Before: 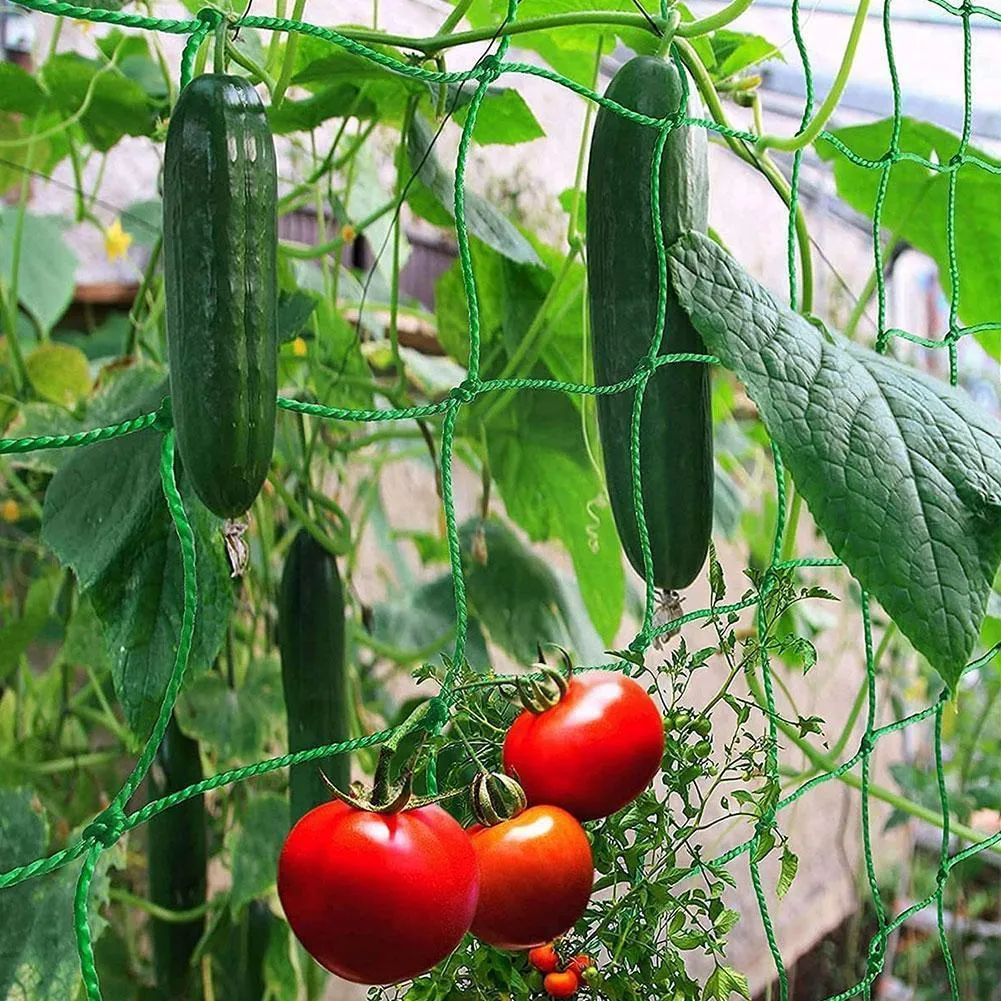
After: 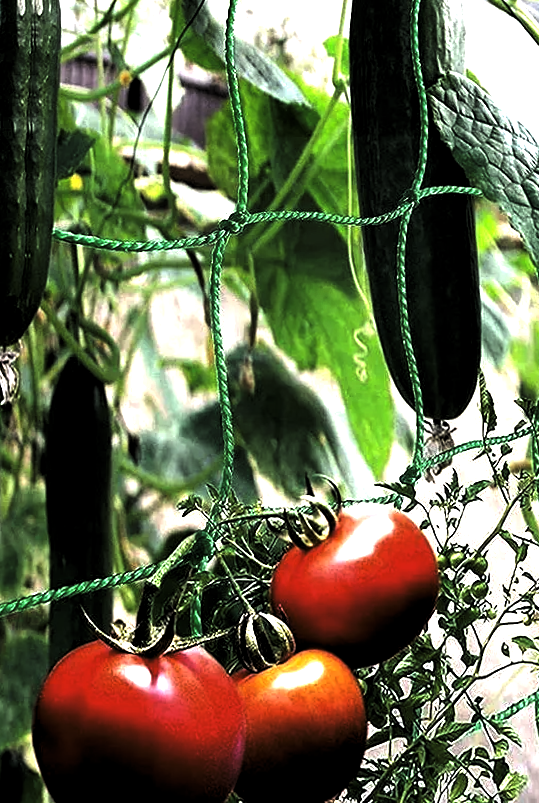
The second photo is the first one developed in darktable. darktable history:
rotate and perspective: rotation 0.128°, lens shift (vertical) -0.181, lens shift (horizontal) -0.044, shear 0.001, automatic cropping off
levels: mode automatic, black 8.58%, gray 59.42%, levels [0, 0.445, 1]
exposure: black level correction 0.001, exposure 0.955 EV, compensate exposure bias true, compensate highlight preservation false
crop and rotate: angle 0.02°, left 24.353%, top 13.219%, right 26.156%, bottom 8.224%
